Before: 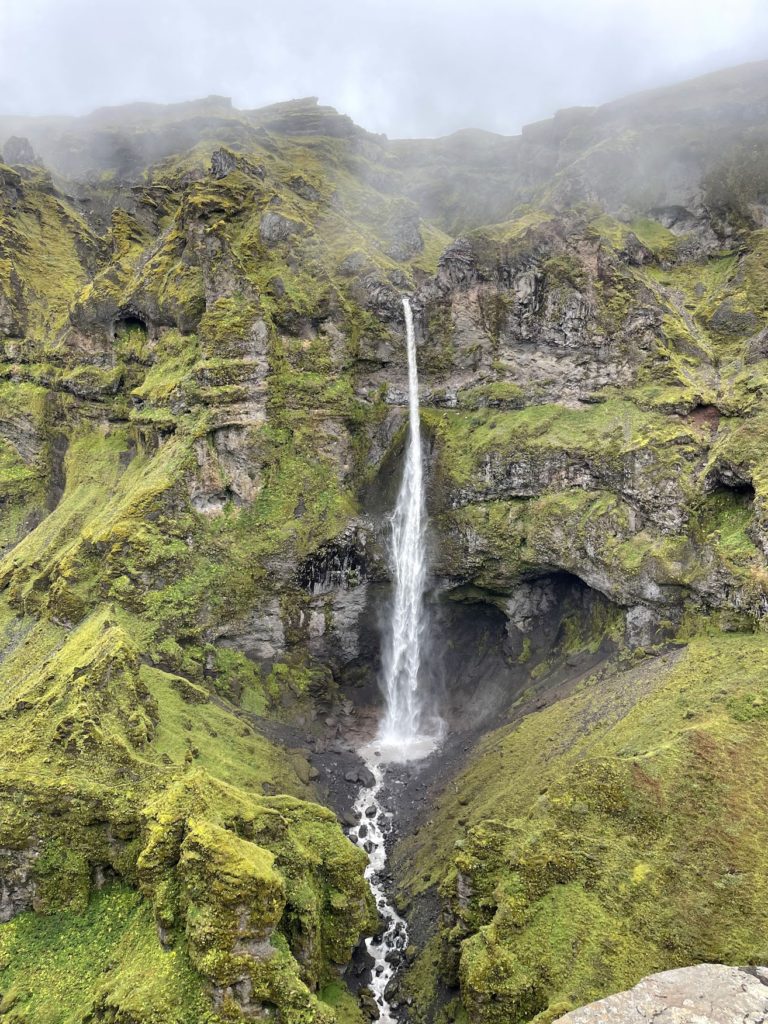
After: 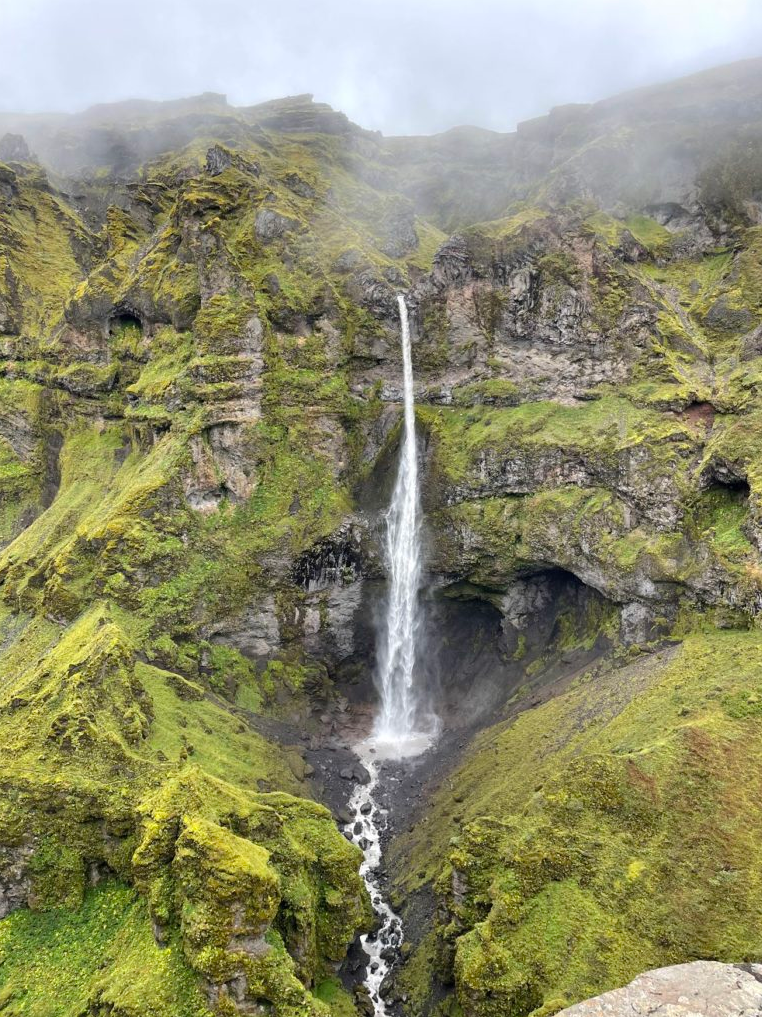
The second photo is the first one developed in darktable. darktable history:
crop and rotate: left 0.665%, top 0.311%, bottom 0.342%
